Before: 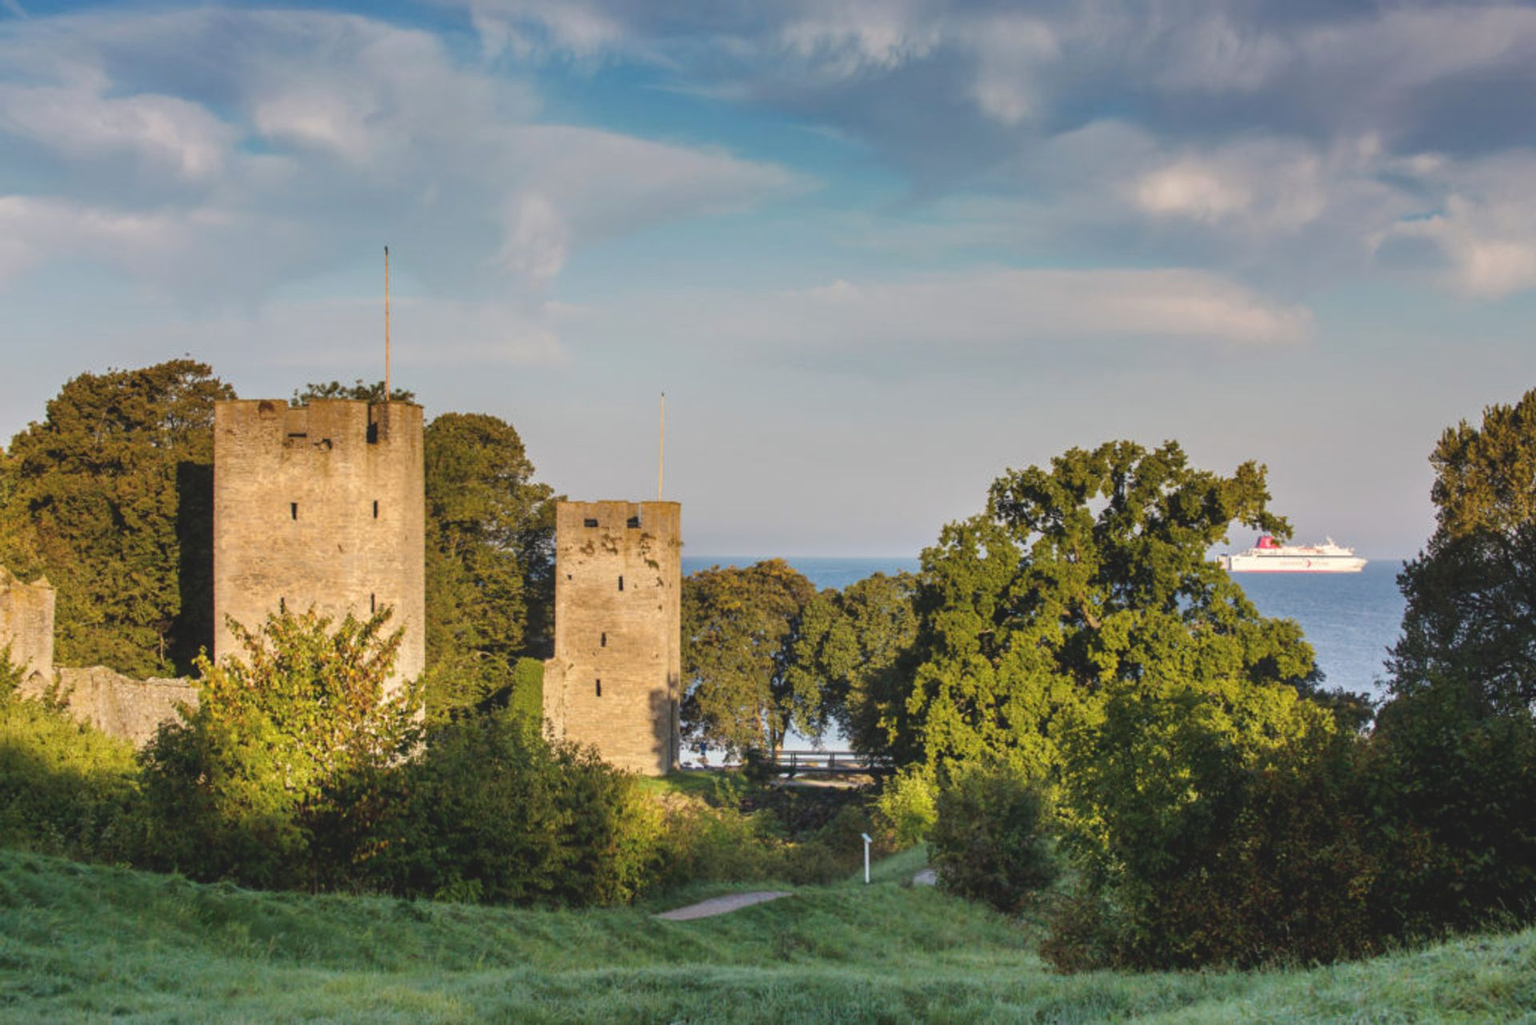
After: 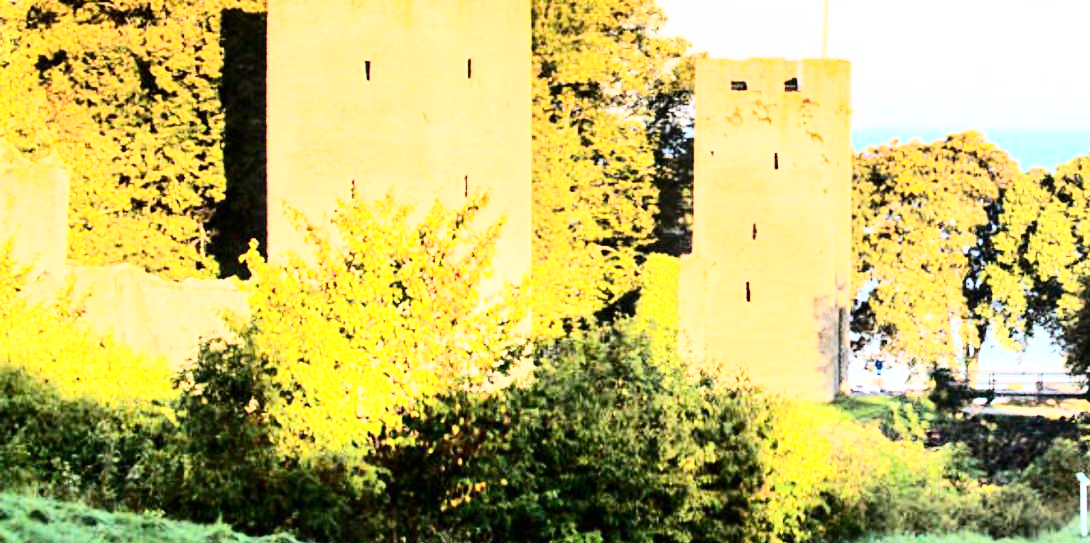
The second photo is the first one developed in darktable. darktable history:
crop: top 44.37%, right 43.184%, bottom 13.196%
contrast brightness saturation: contrast 0.29
exposure: black level correction 0.011, exposure 1.087 EV, compensate highlight preservation false
base curve: curves: ch0 [(0, 0) (0.007, 0.004) (0.027, 0.03) (0.046, 0.07) (0.207, 0.54) (0.442, 0.872) (0.673, 0.972) (1, 1)]
